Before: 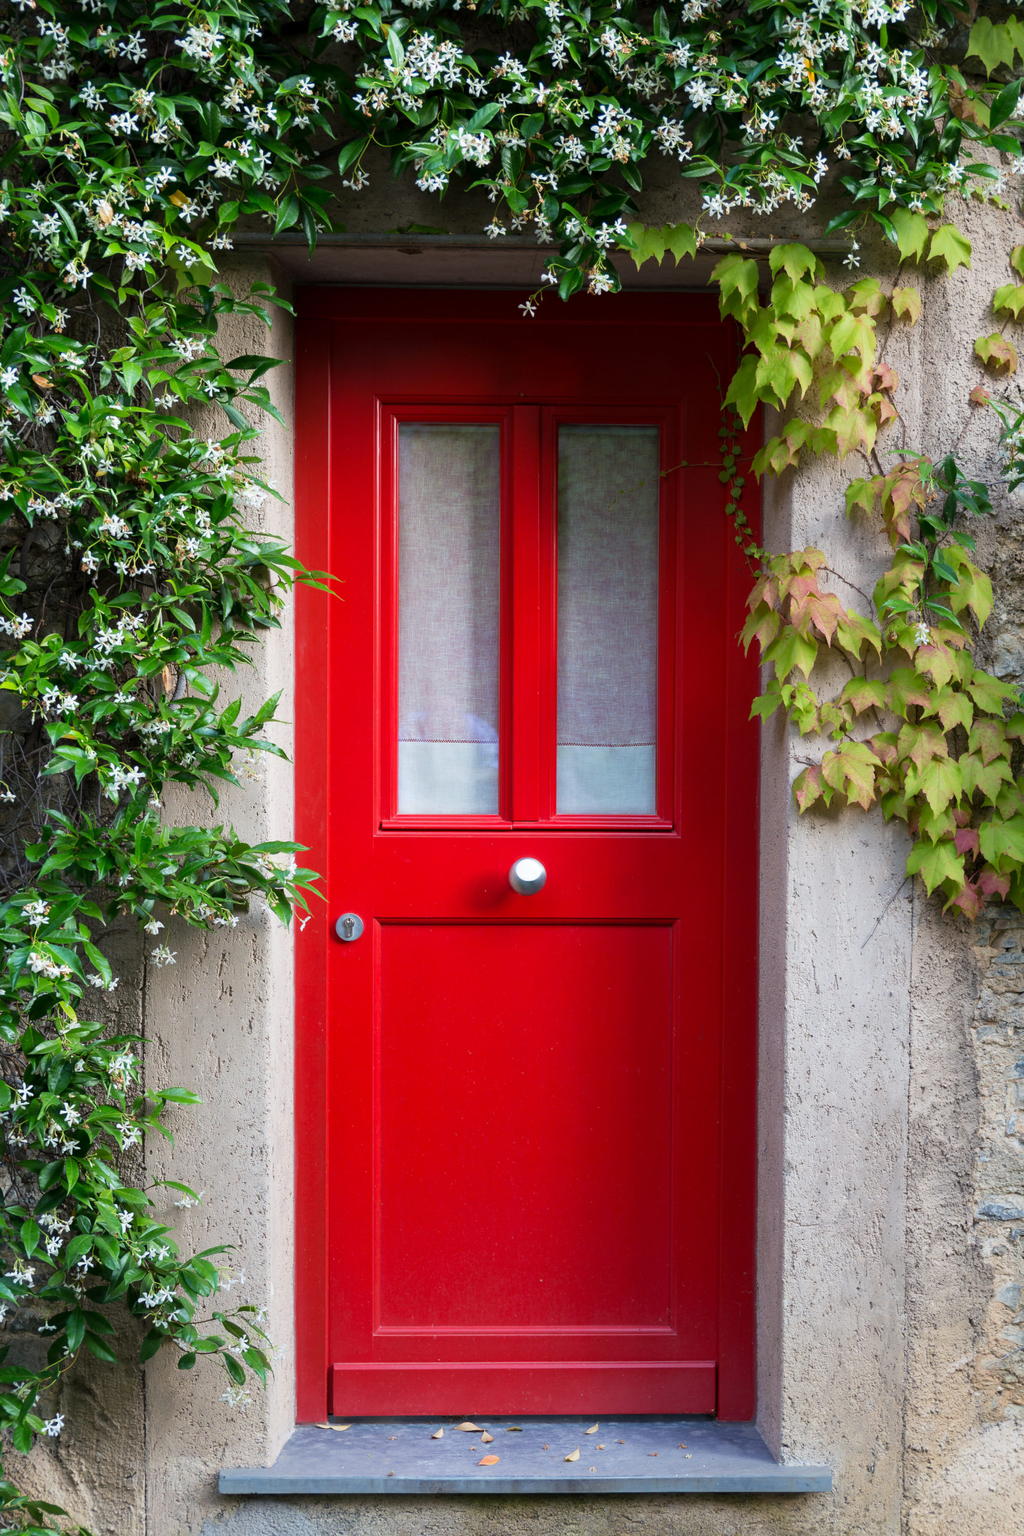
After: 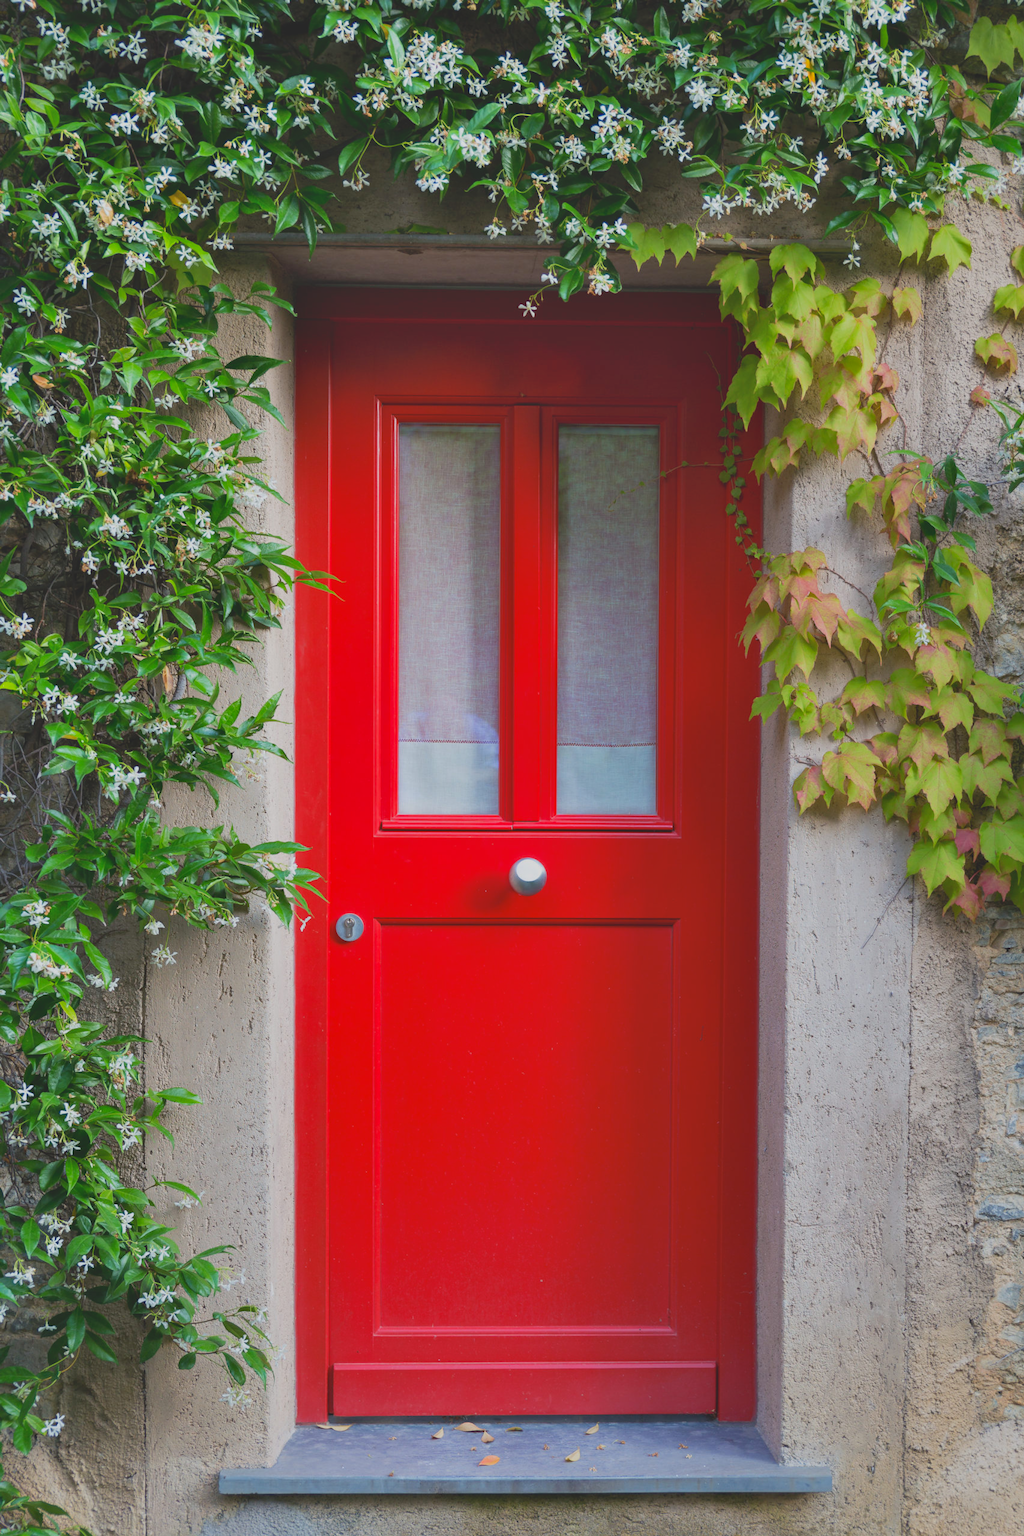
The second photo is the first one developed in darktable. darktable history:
shadows and highlights: soften with gaussian
contrast brightness saturation: contrast -0.28
